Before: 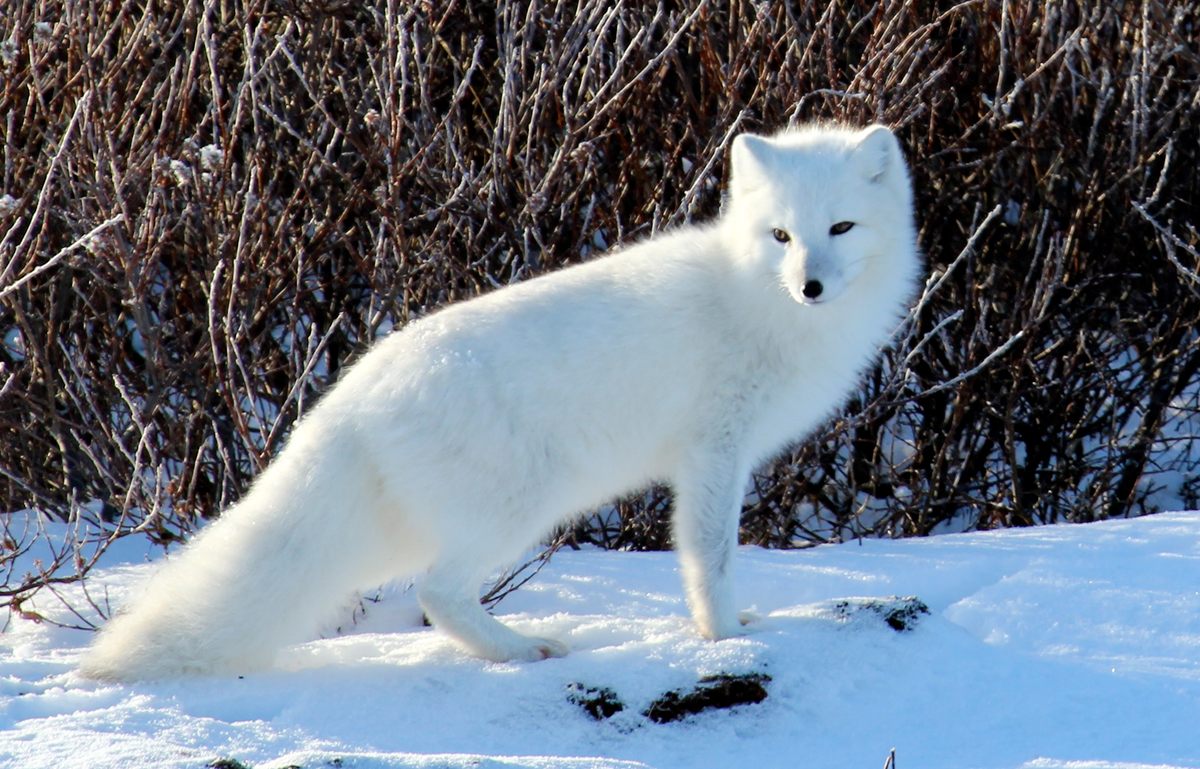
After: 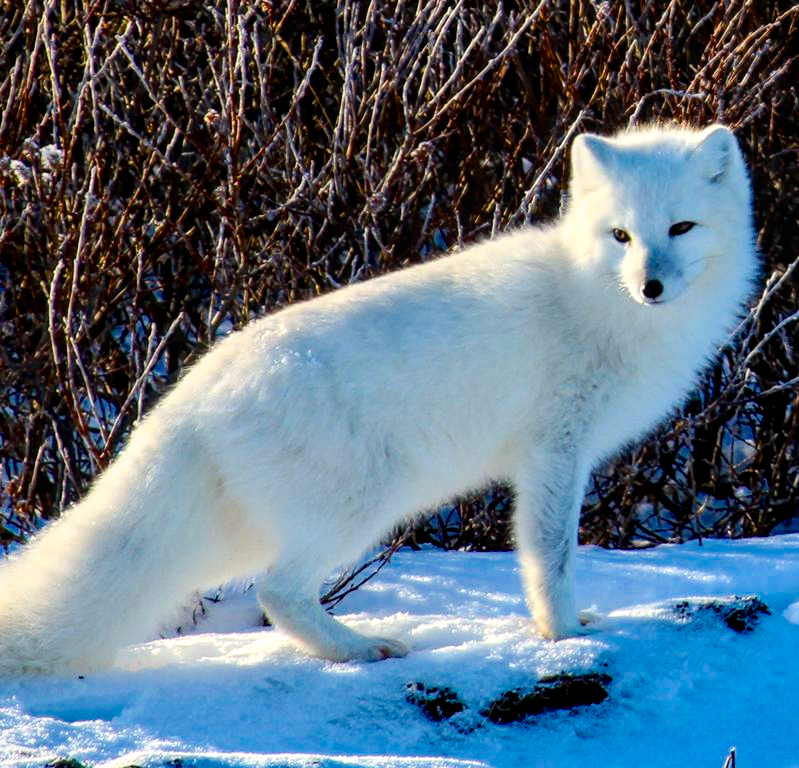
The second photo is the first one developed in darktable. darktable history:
local contrast: detail 130%
color balance rgb: highlights gain › chroma 1.104%, highlights gain › hue 60.23°, linear chroma grading › global chroma 17.033%, perceptual saturation grading › global saturation 29.93%, perceptual brilliance grading › highlights 3.677%, perceptual brilliance grading › mid-tones -17.269%, perceptual brilliance grading › shadows -41.737%, saturation formula JzAzBz (2021)
contrast brightness saturation: contrast 0.042, saturation 0.163
shadows and highlights: radius 125.74, shadows 30.53, highlights -31.19, low approximation 0.01, soften with gaussian
crop and rotate: left 13.364%, right 20.043%
